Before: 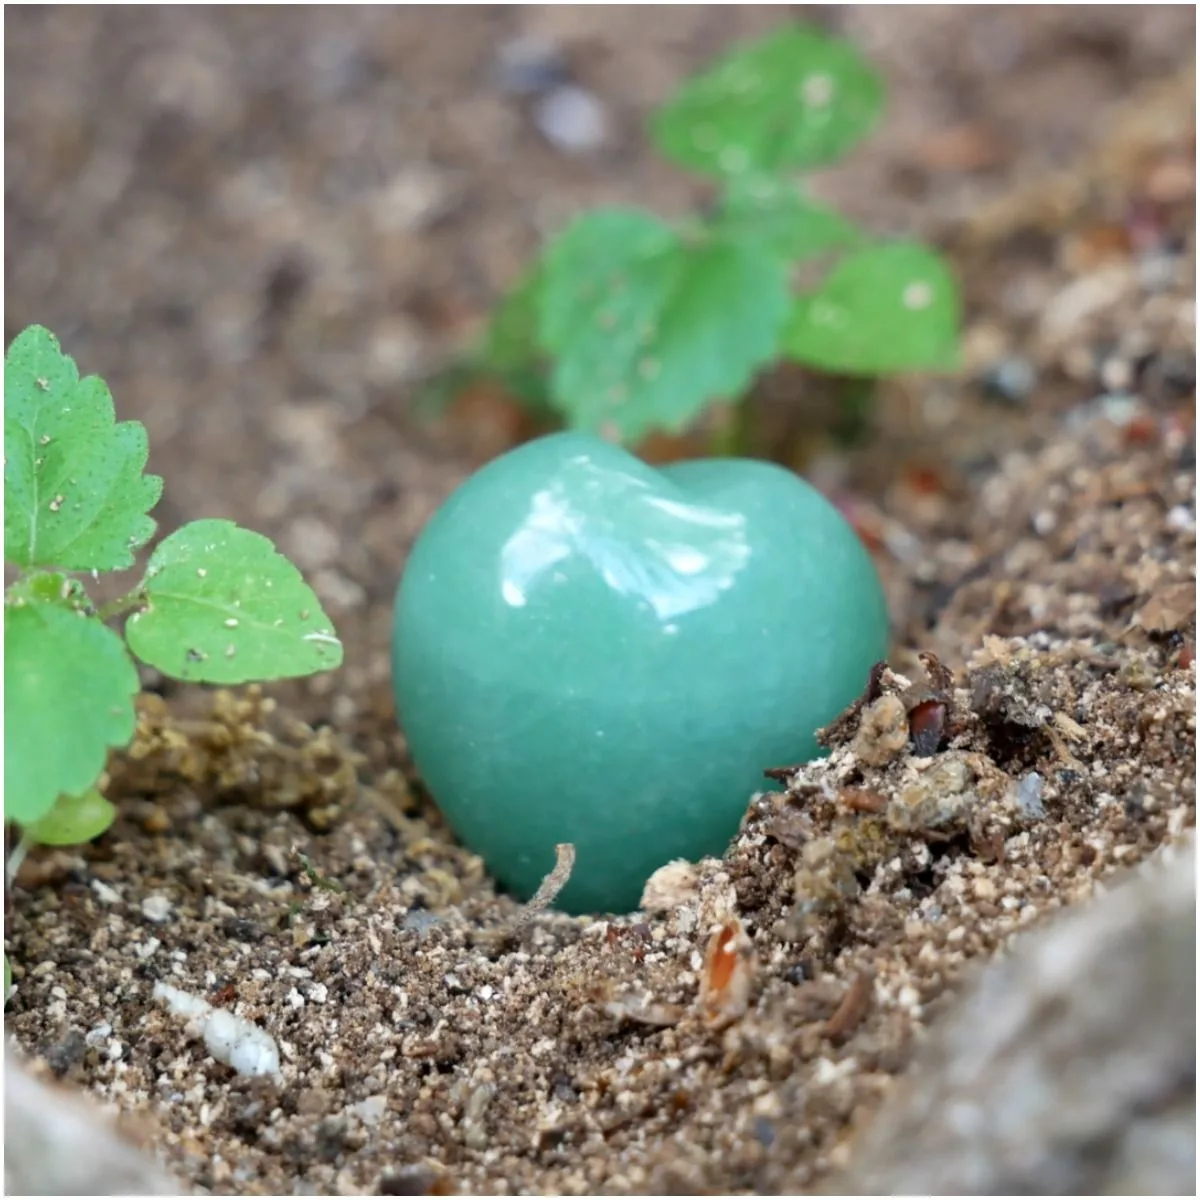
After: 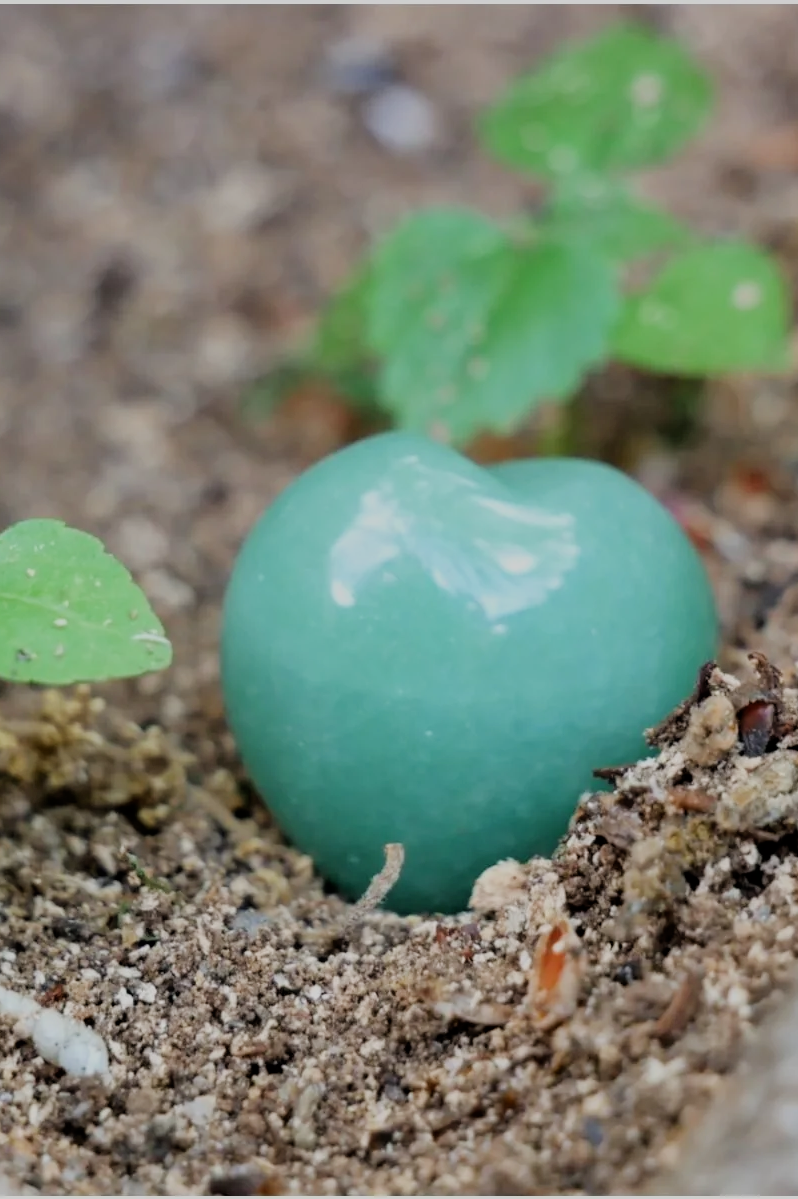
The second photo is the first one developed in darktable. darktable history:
filmic rgb: black relative exposure -7.09 EV, white relative exposure 5.34 EV, threshold 6 EV, hardness 3.03, enable highlight reconstruction true
crop and rotate: left 14.295%, right 19.163%
